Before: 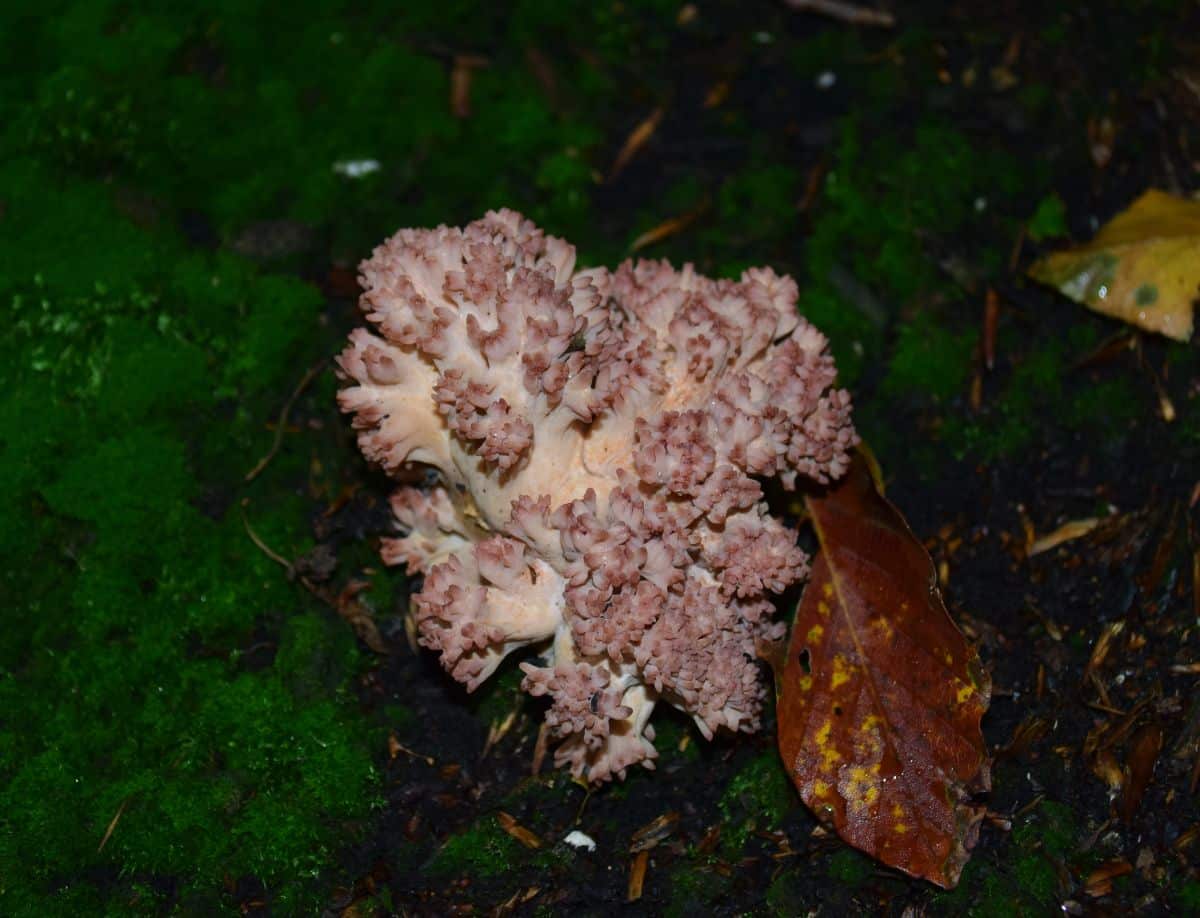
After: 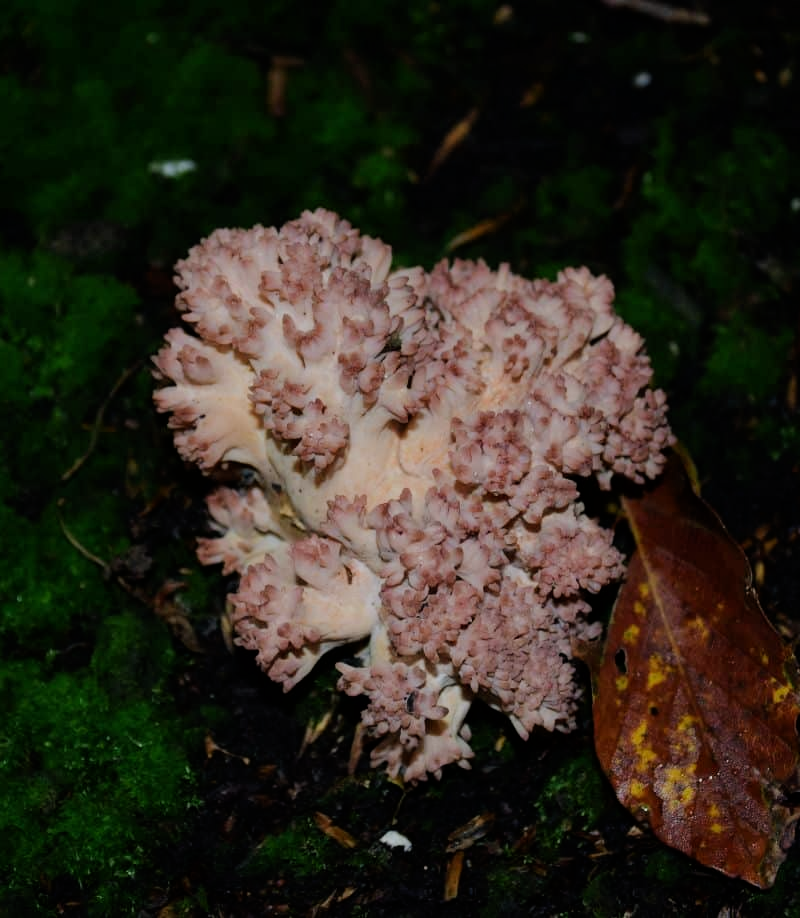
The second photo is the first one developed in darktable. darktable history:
filmic rgb: black relative exposure -7.65 EV, white relative exposure 4.56 EV, hardness 3.61, iterations of high-quality reconstruction 0
crop: left 15.392%, right 17.888%
